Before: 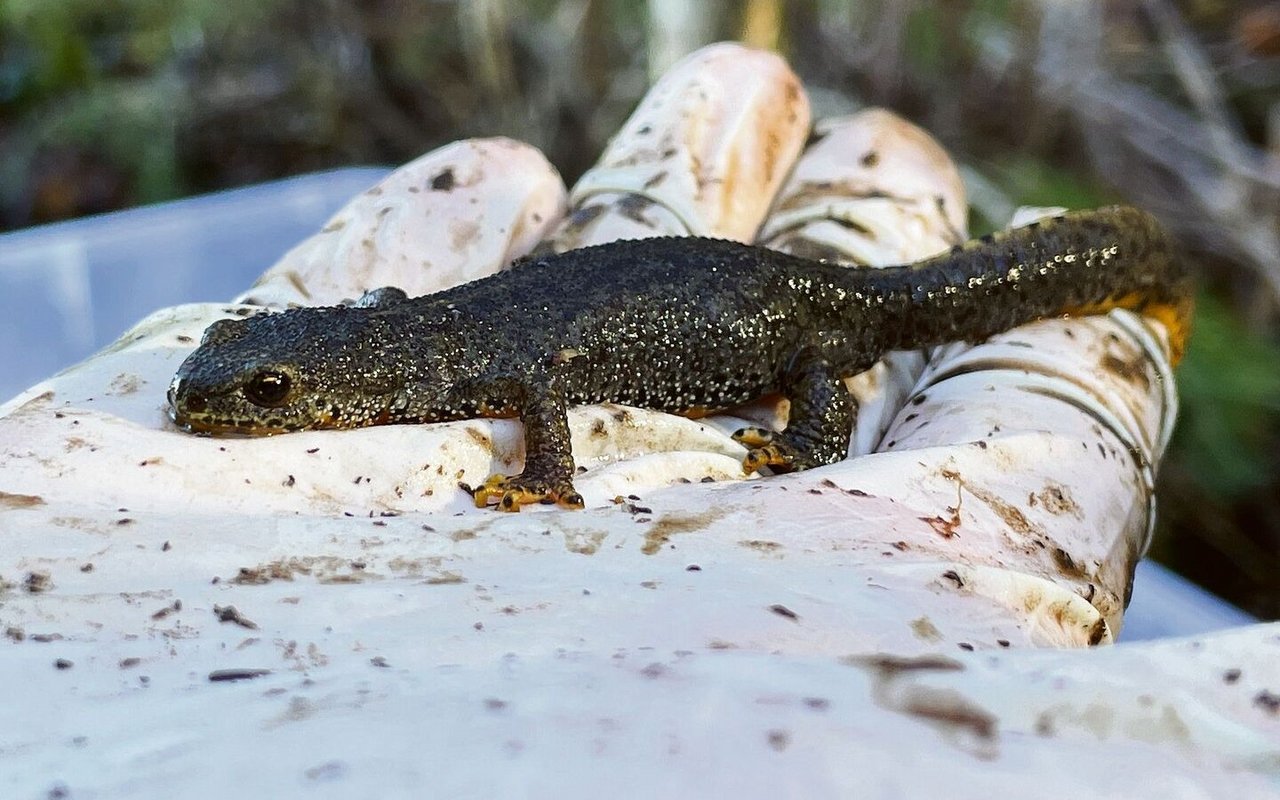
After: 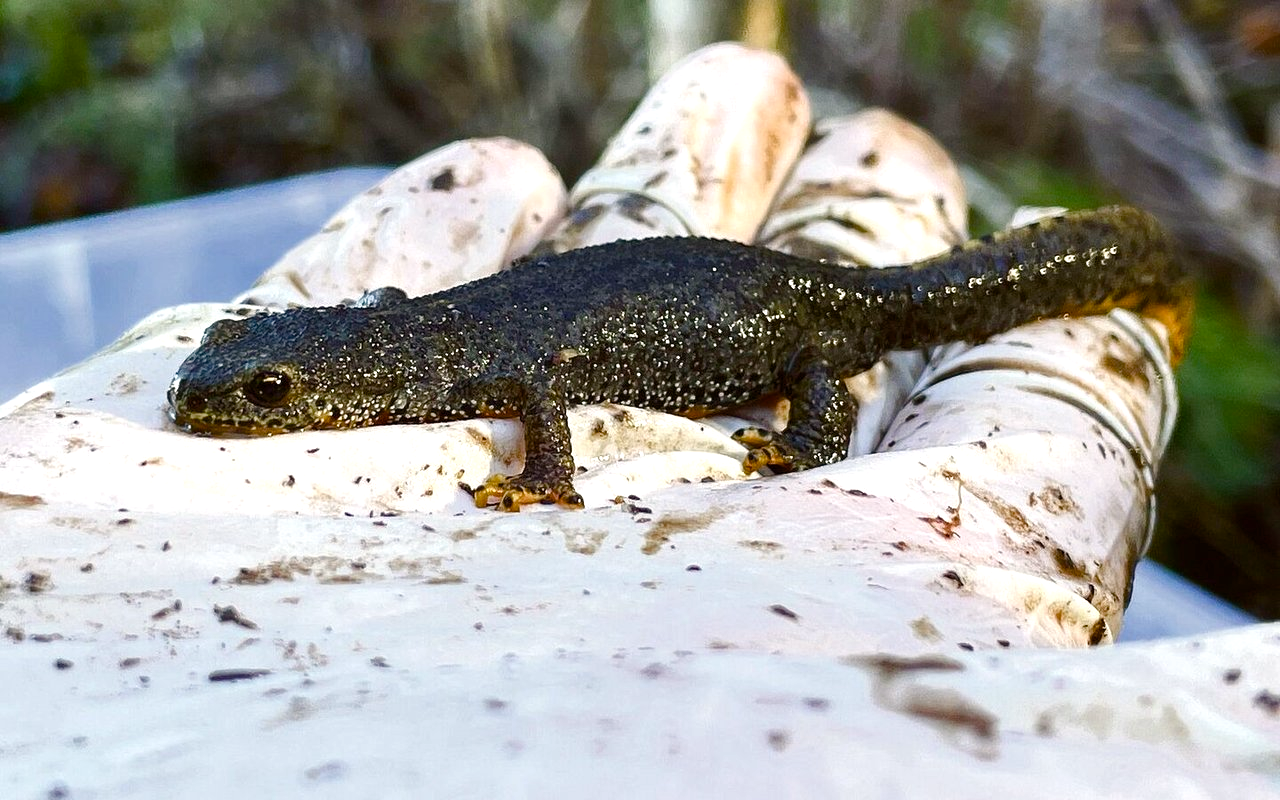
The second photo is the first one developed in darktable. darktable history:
color balance rgb: highlights gain › chroma 1.075%, highlights gain › hue 60.18°, perceptual saturation grading › global saturation 20%, perceptual saturation grading › highlights -50.338%, perceptual saturation grading › shadows 30.575%, perceptual brilliance grading › global brilliance 1.577%, perceptual brilliance grading › highlights 8.066%, perceptual brilliance grading › shadows -3.724%, global vibrance 20%
levels: levels [0, 0.499, 1]
